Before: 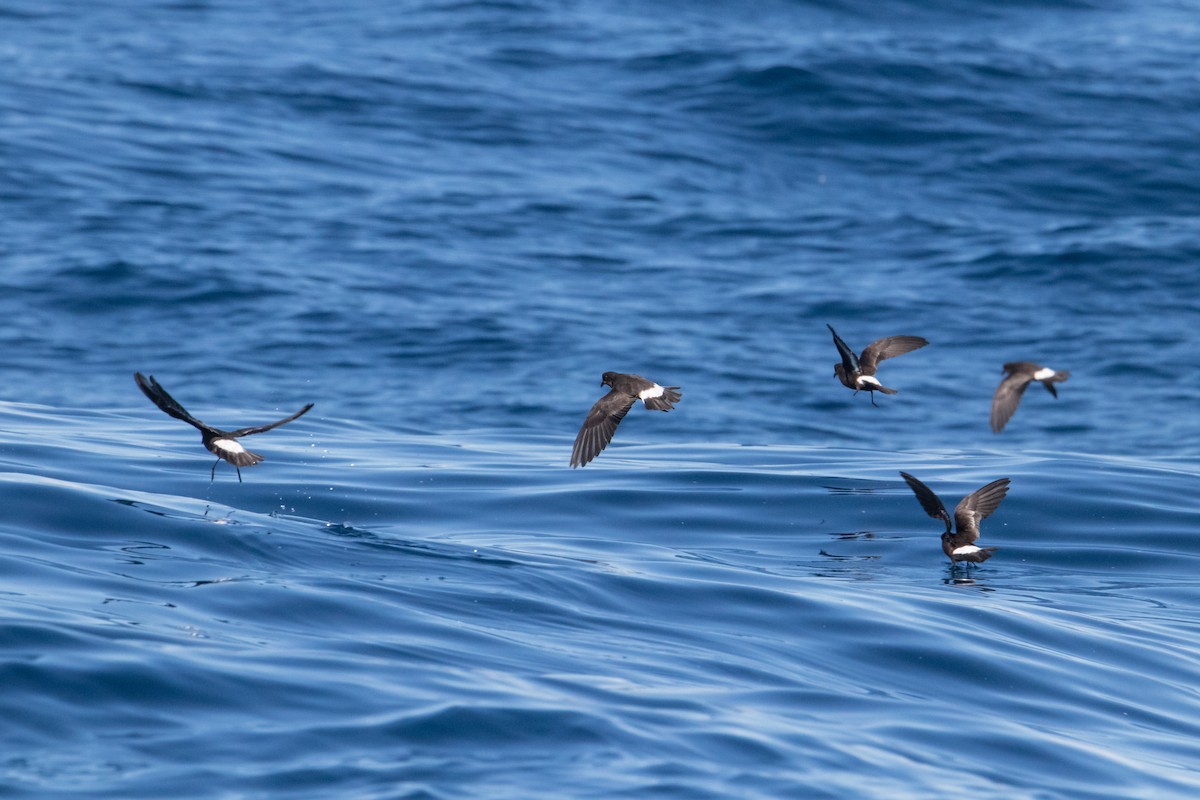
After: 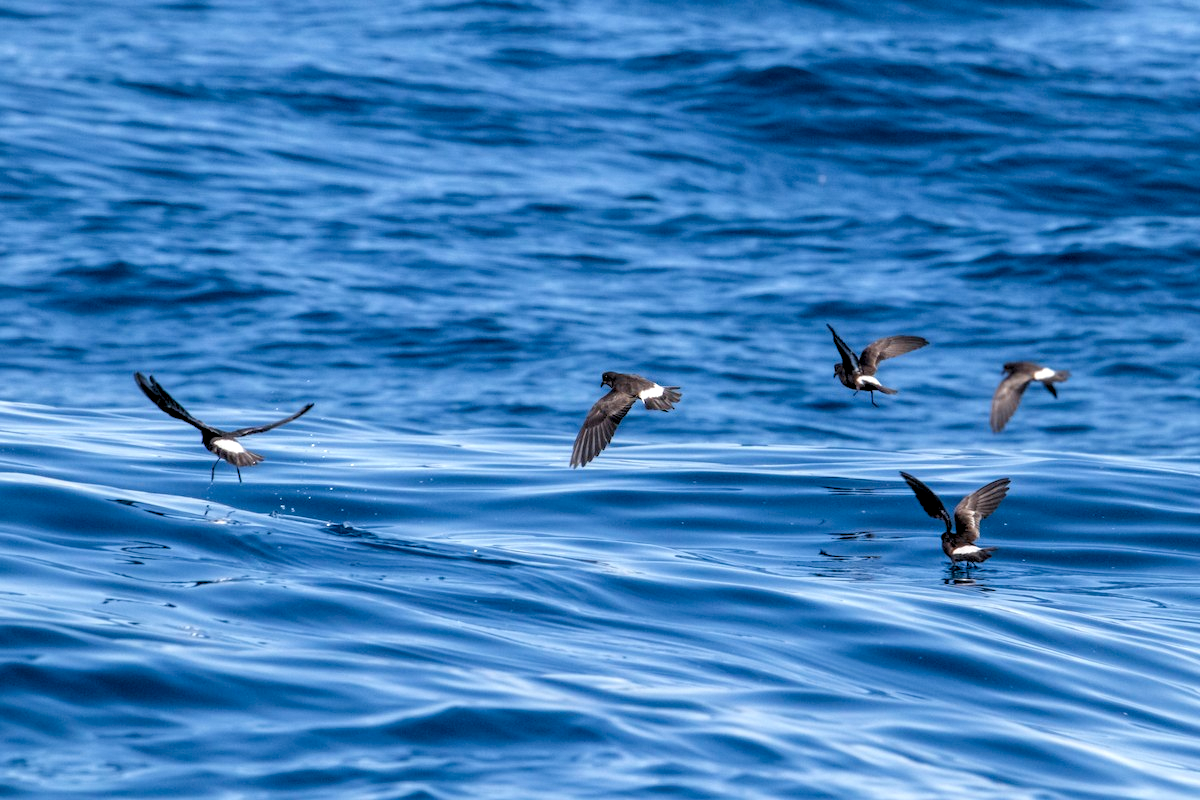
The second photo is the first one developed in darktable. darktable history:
rgb levels: levels [[0.01, 0.419, 0.839], [0, 0.5, 1], [0, 0.5, 1]]
color balance rgb: perceptual saturation grading › global saturation 20%, perceptual saturation grading › highlights -25%, perceptual saturation grading › shadows 25%
local contrast: detail 130%
